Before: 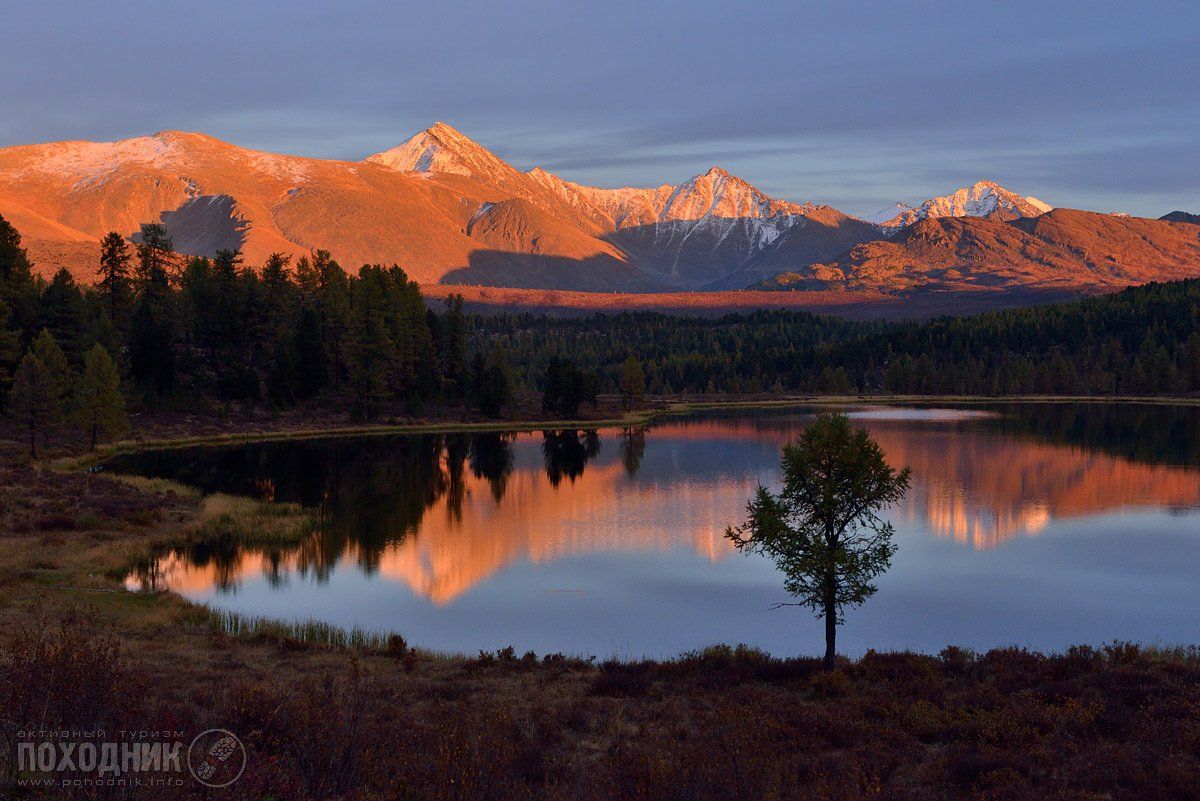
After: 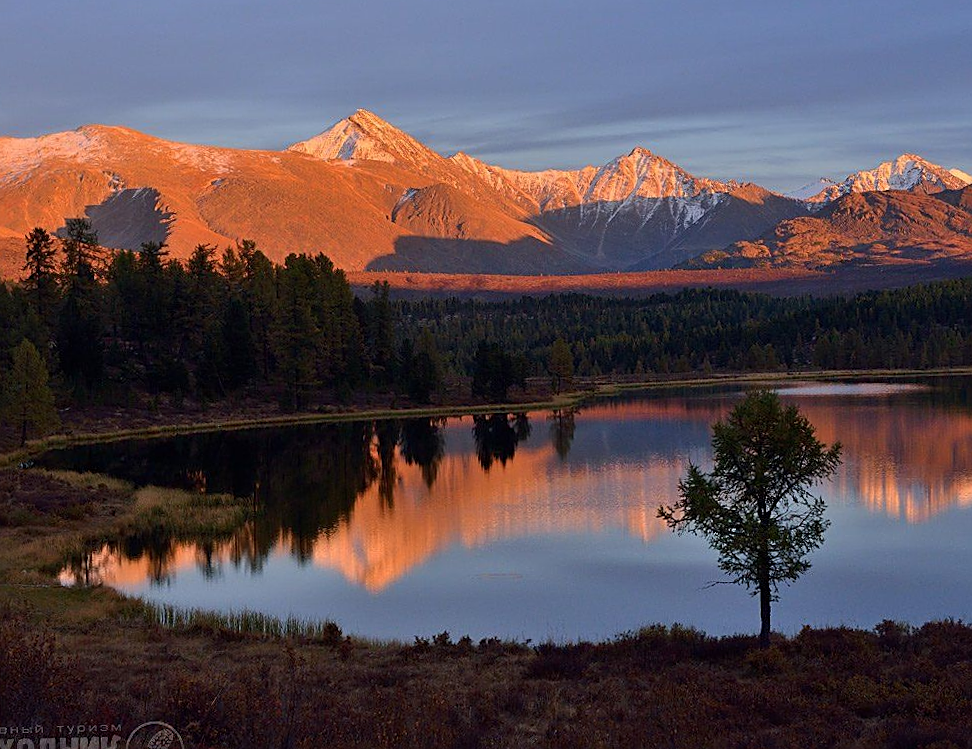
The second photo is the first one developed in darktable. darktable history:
crop and rotate: angle 1.46°, left 4.302%, top 0.415%, right 11.569%, bottom 2.502%
sharpen: amount 0.499
